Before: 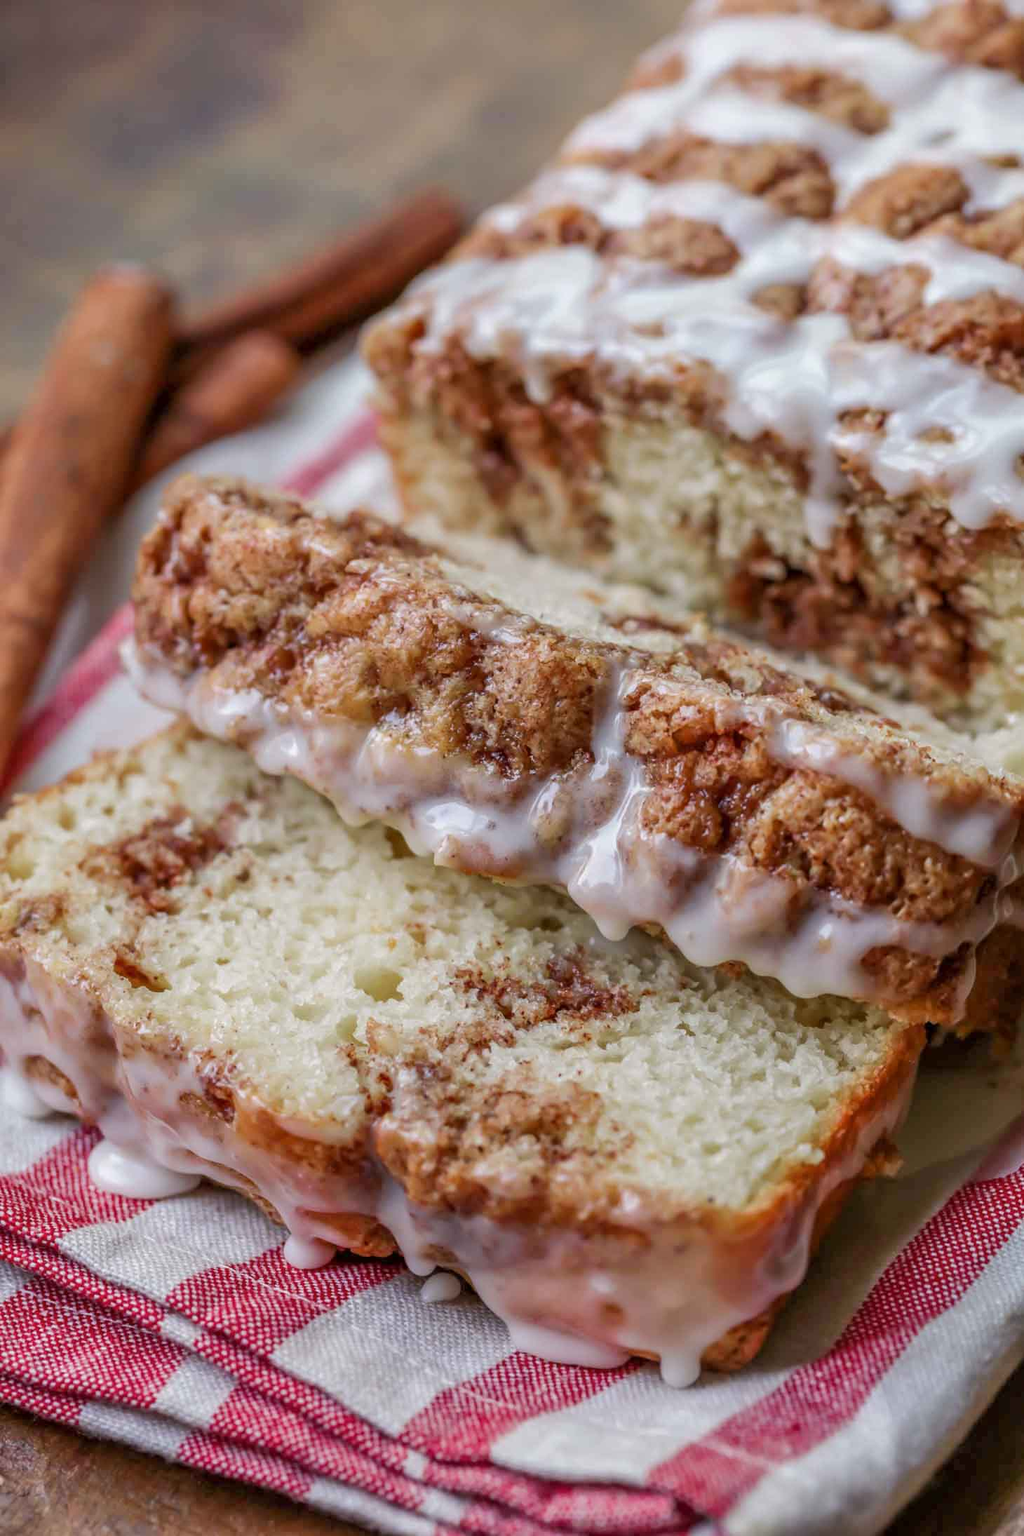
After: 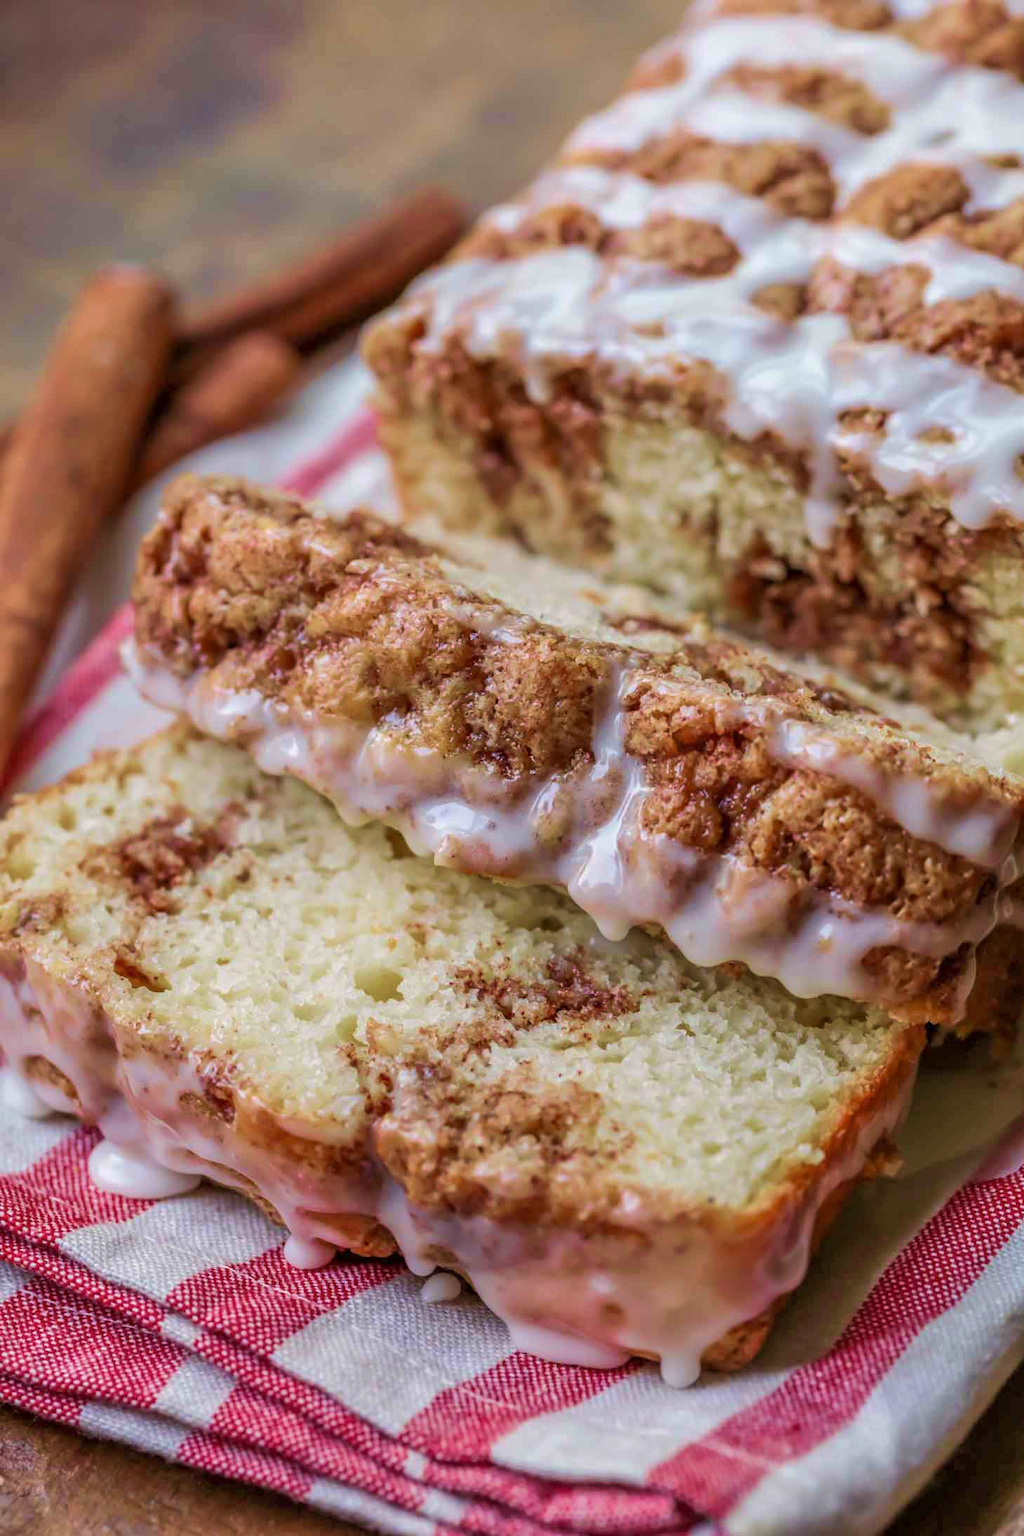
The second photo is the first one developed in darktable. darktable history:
velvia: strength 44.64%
